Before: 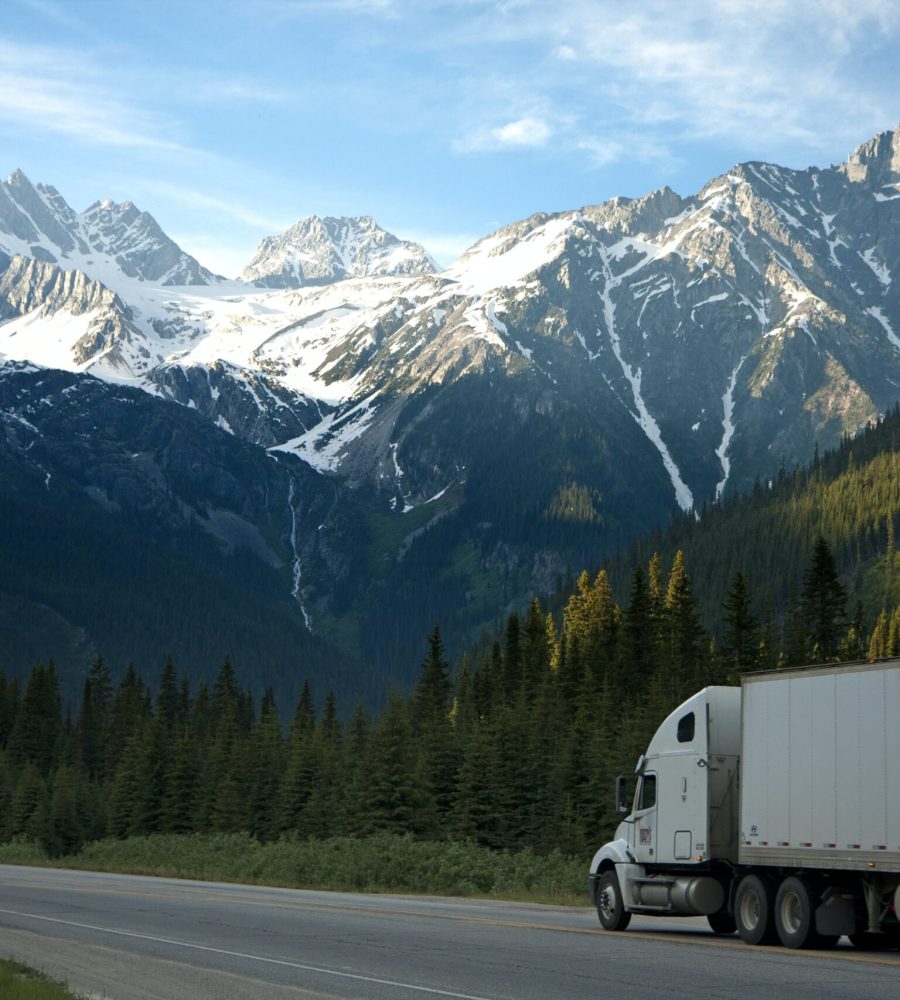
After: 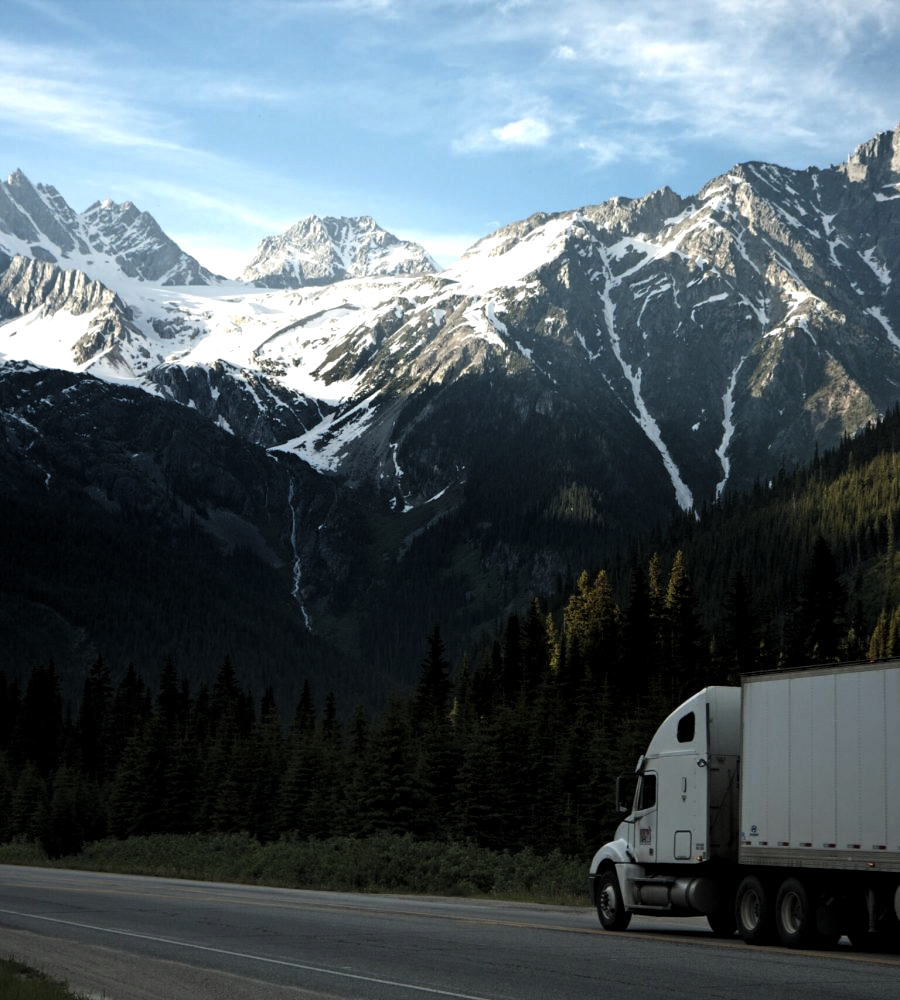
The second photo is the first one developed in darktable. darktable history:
levels: levels [0.101, 0.578, 0.953]
